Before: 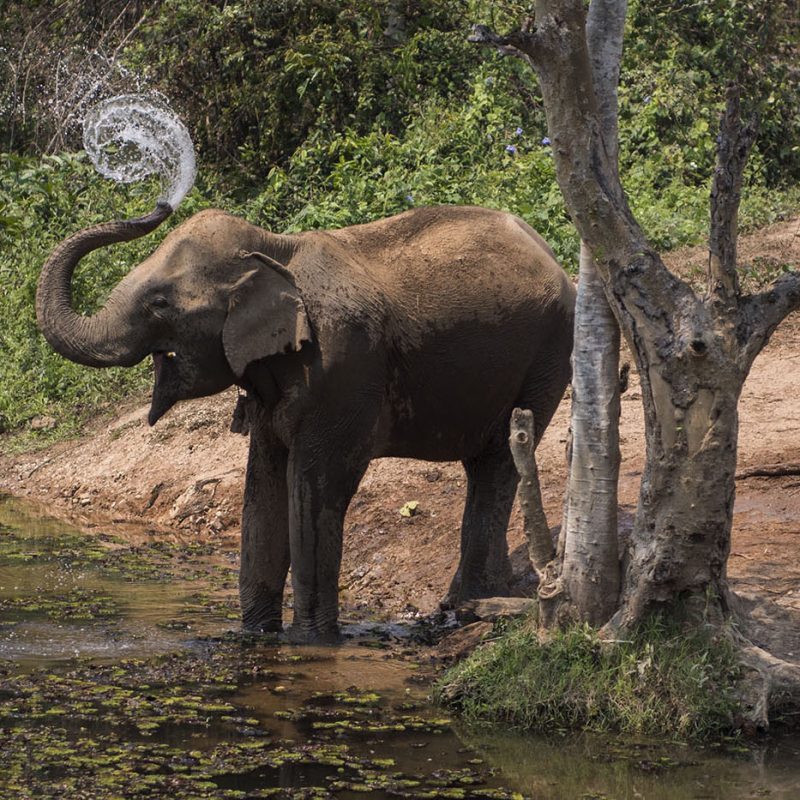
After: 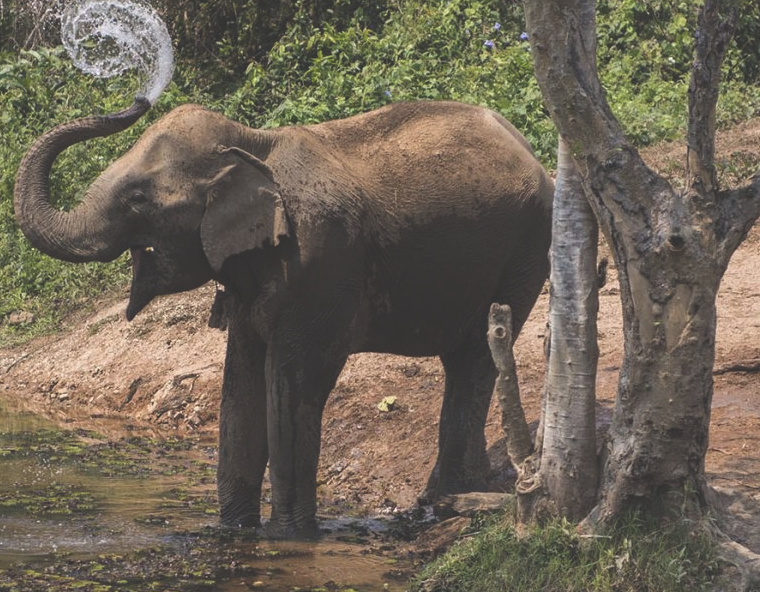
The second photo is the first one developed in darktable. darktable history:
crop and rotate: left 2.991%, top 13.302%, right 1.981%, bottom 12.636%
exposure: black level correction -0.03, compensate highlight preservation false
